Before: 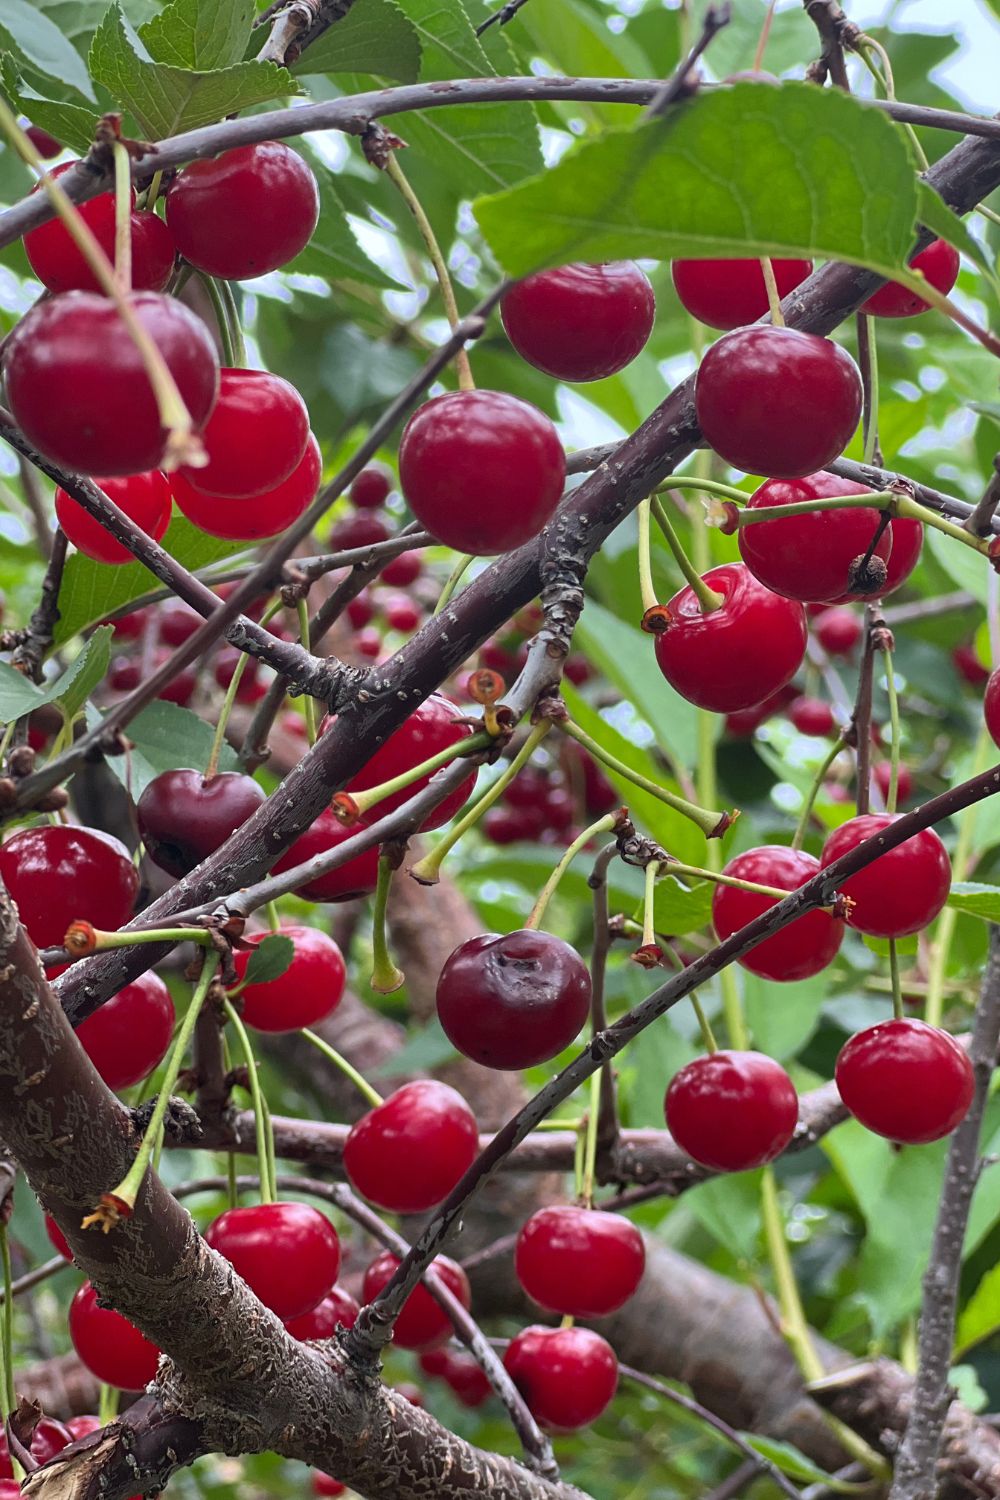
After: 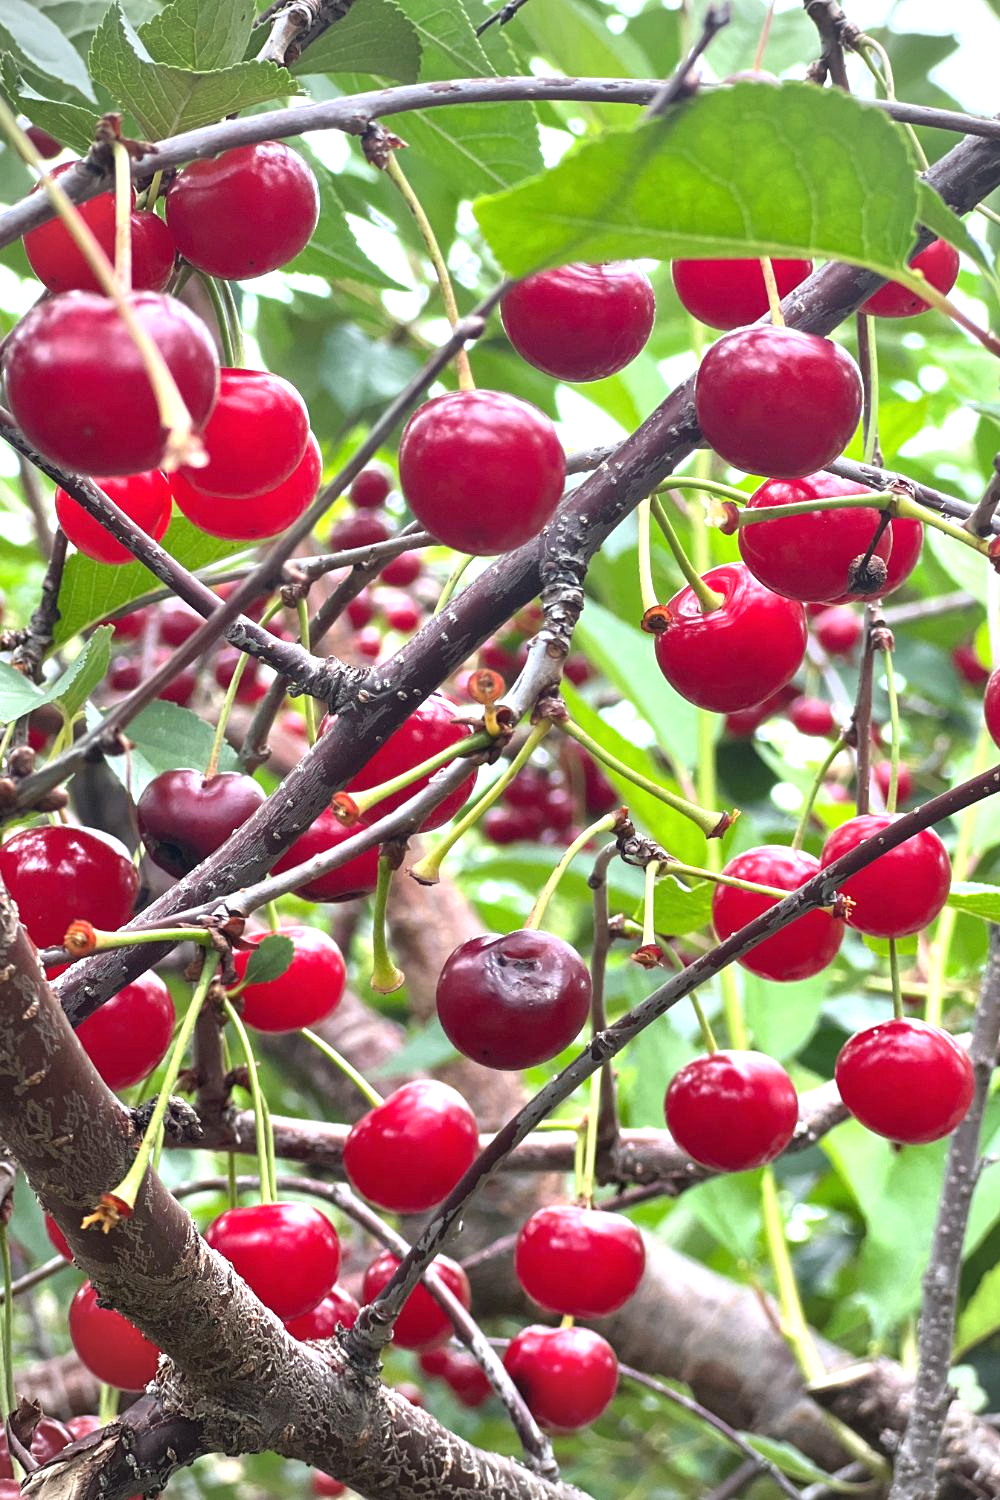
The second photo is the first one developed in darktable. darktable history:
exposure: black level correction 0, exposure 1.1 EV, compensate highlight preservation false
vignetting: fall-off radius 60.9%, brightness -0.45, saturation -0.688
